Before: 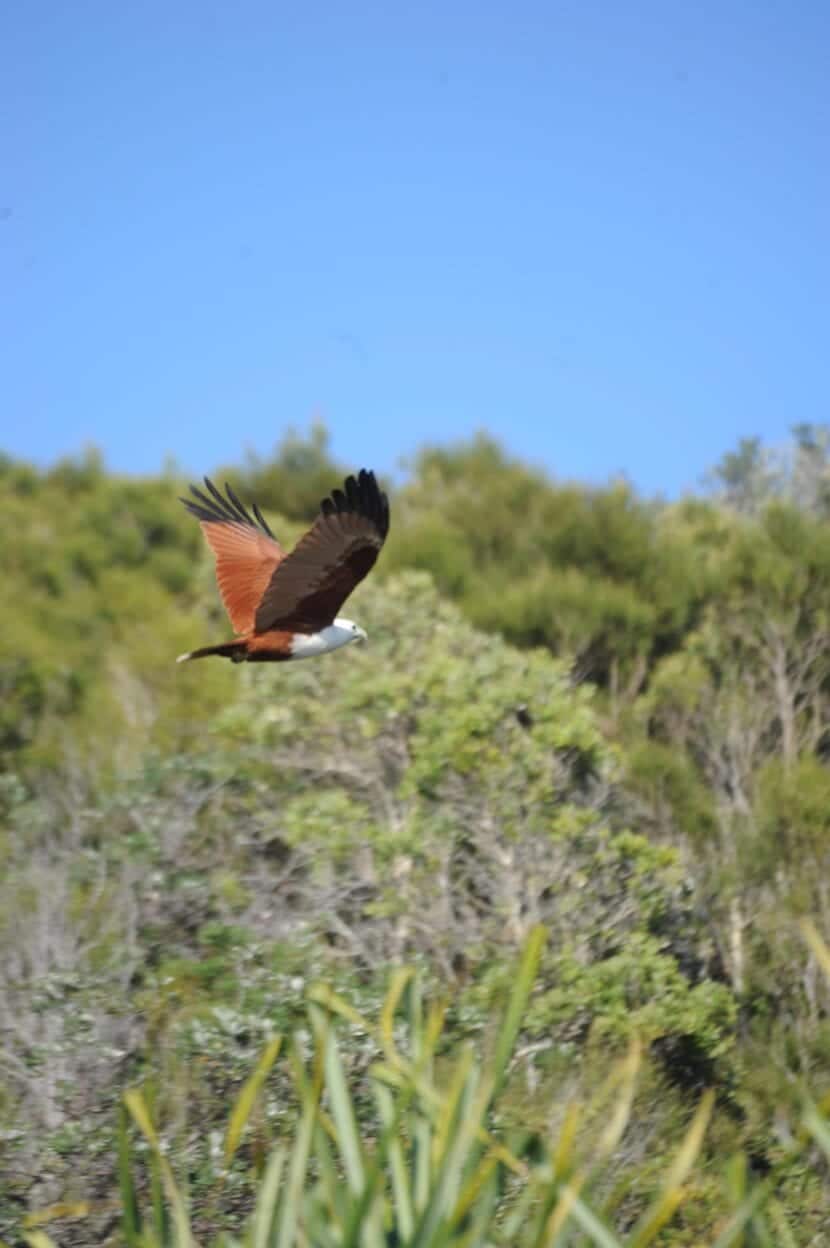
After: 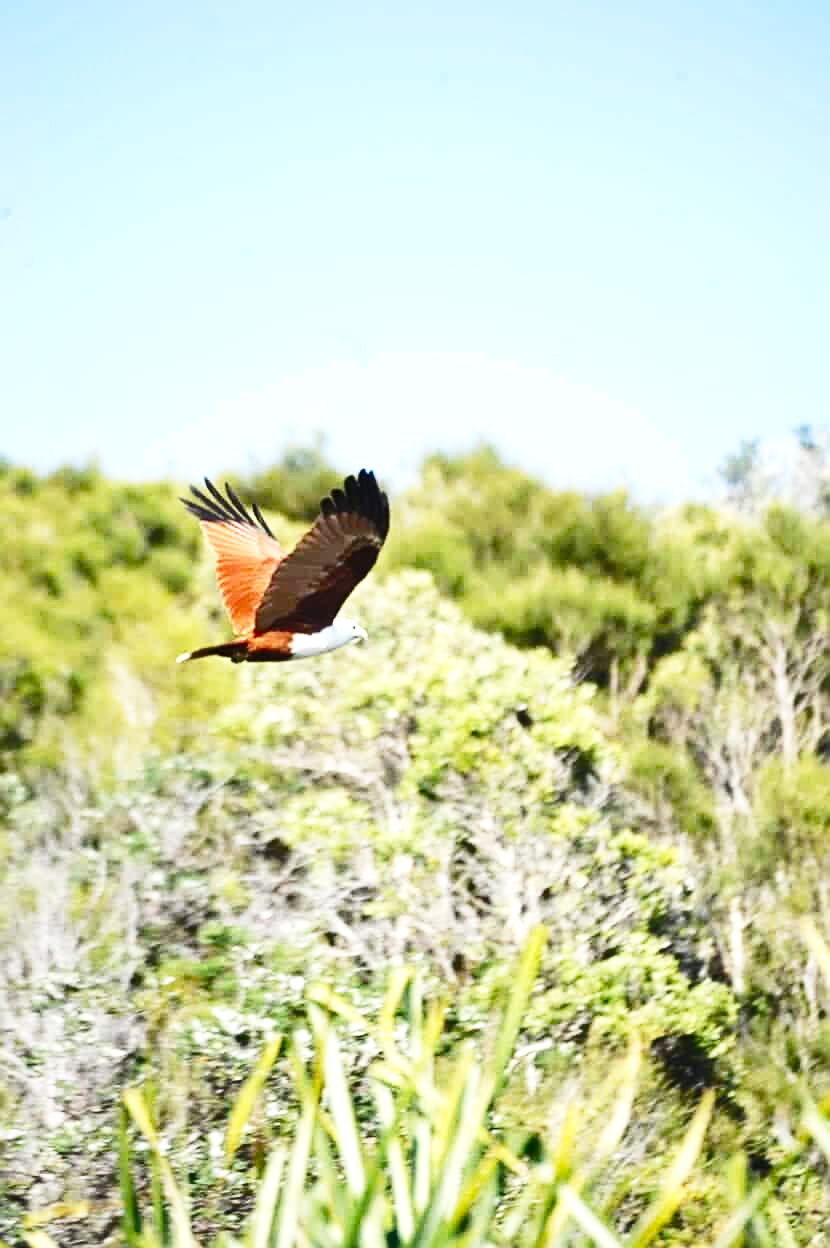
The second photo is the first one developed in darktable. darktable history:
shadows and highlights: shadows 52.47, soften with gaussian
exposure: exposure 1 EV, compensate highlight preservation false
base curve: curves: ch0 [(0, 0) (0.036, 0.037) (0.121, 0.228) (0.46, 0.76) (0.859, 0.983) (1, 1)], preserve colors none
sharpen: on, module defaults
